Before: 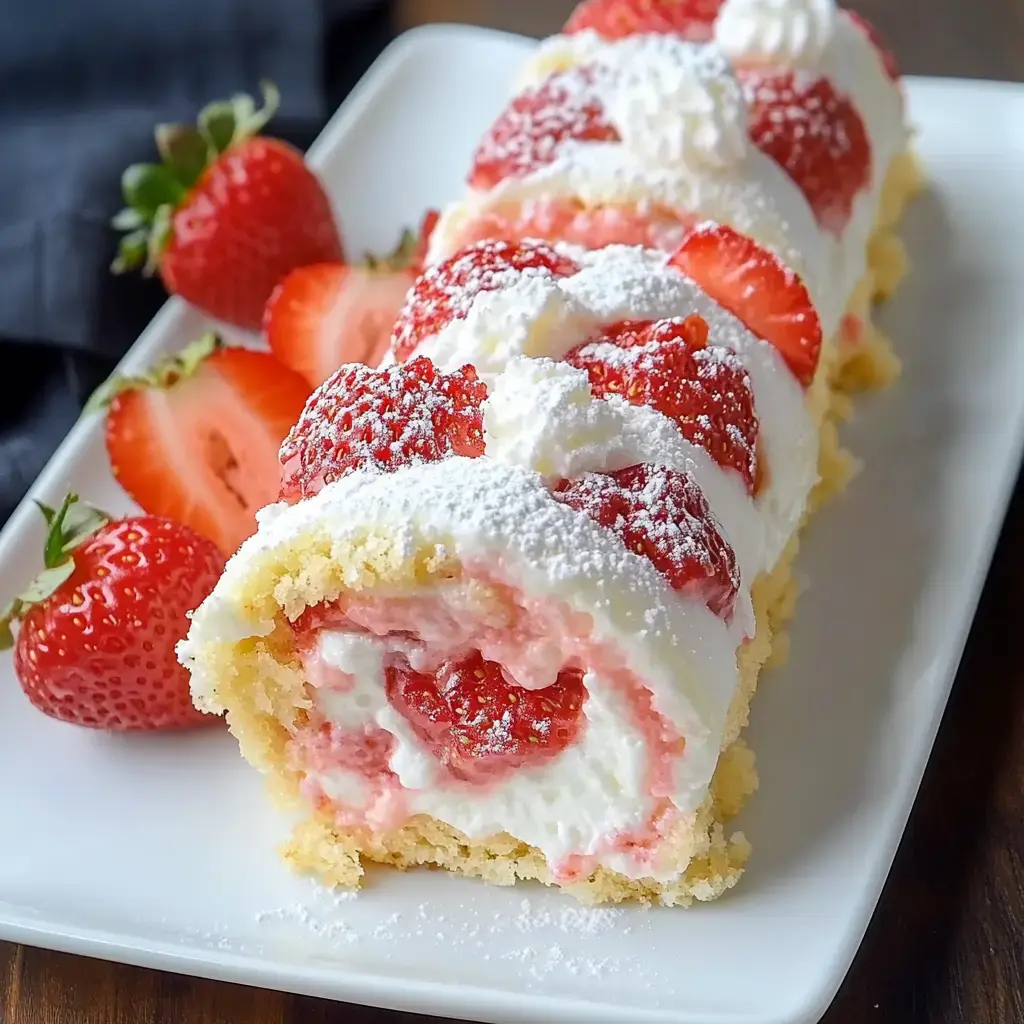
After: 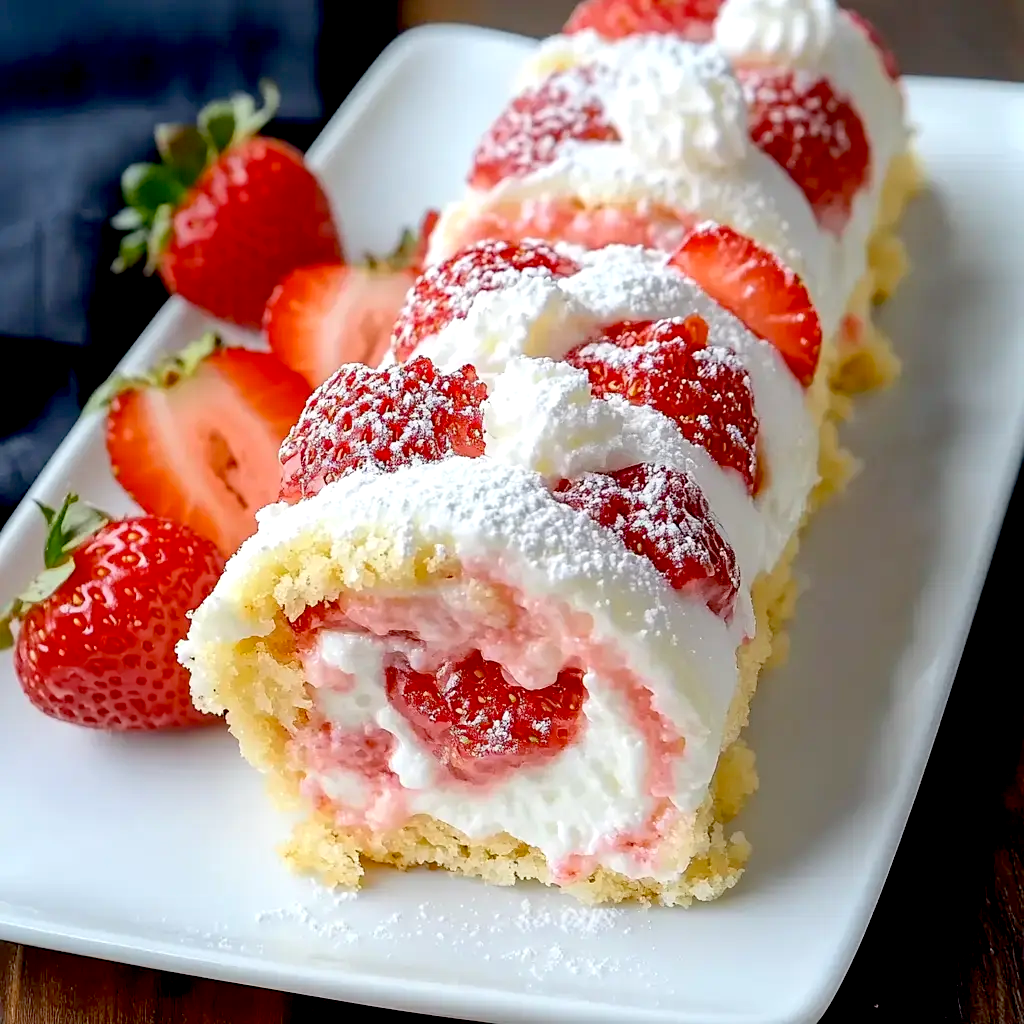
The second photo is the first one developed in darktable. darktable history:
exposure: black level correction 0.023, exposure 0.181 EV, compensate highlight preservation false
